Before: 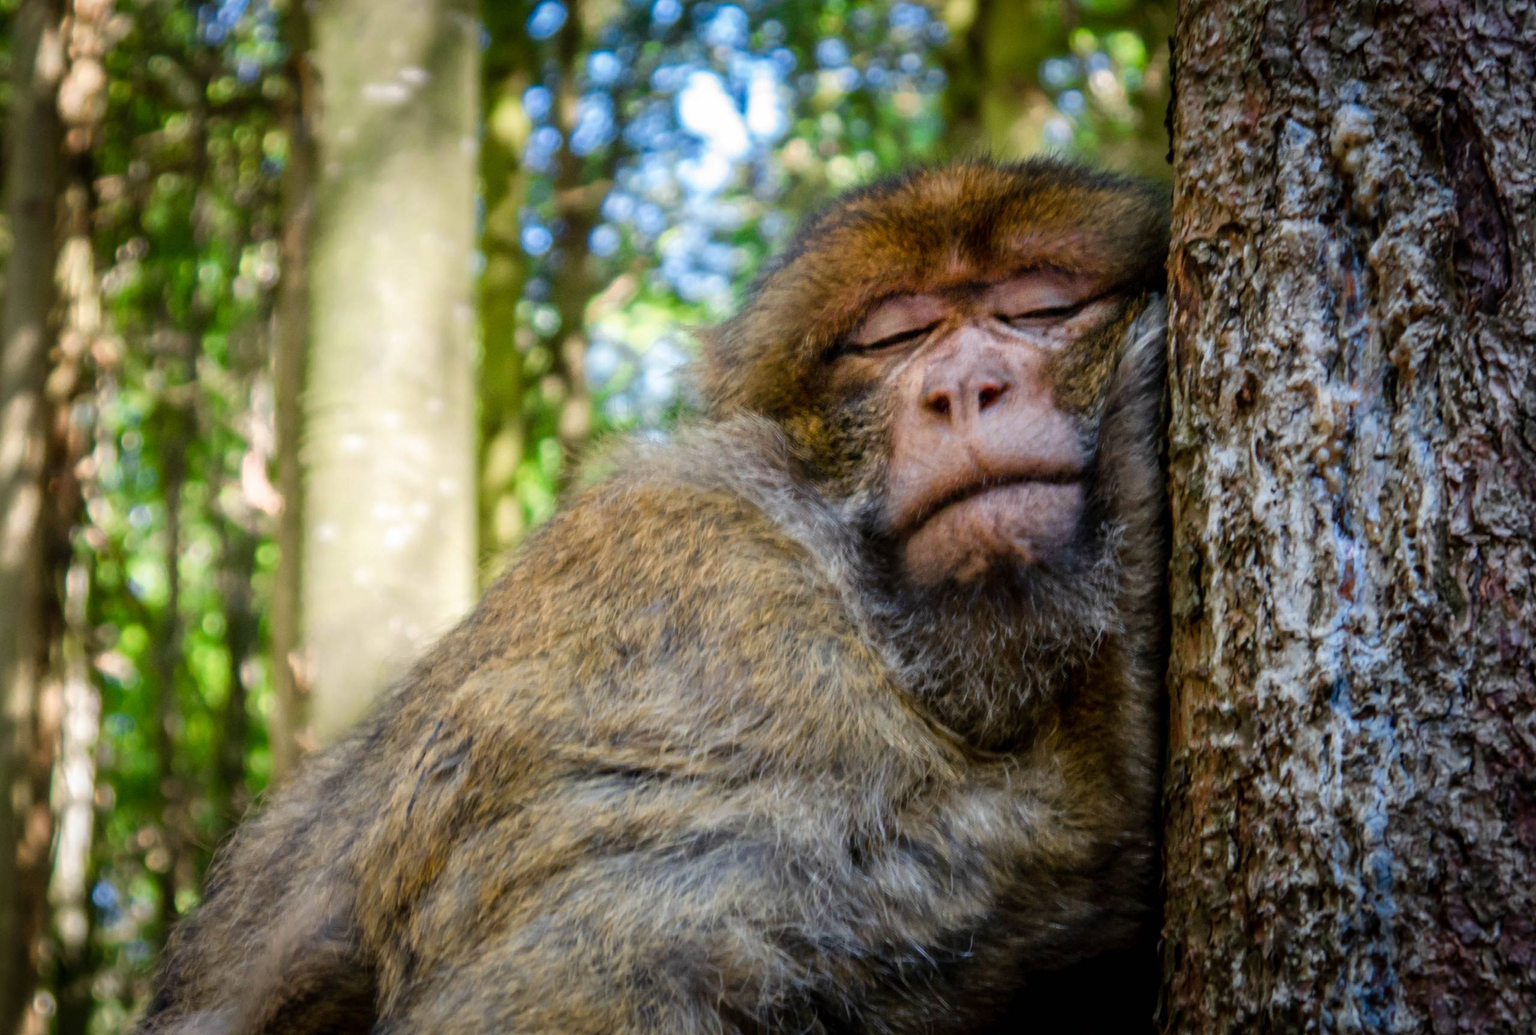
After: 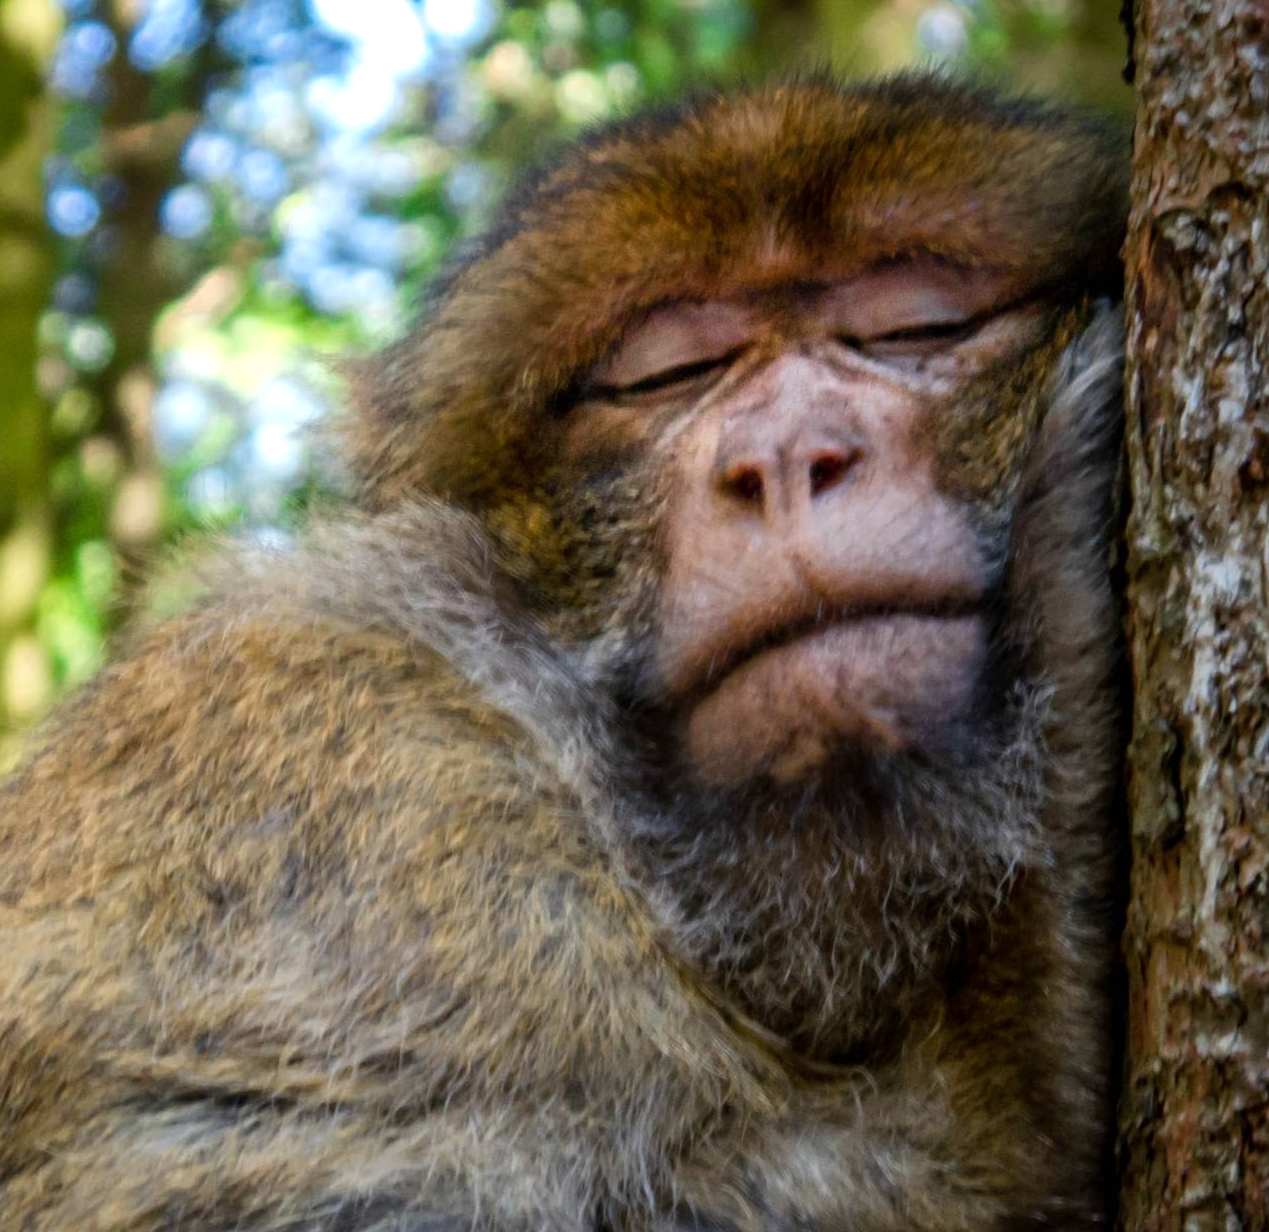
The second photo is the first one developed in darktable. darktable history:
crop: left 32.075%, top 10.976%, right 18.355%, bottom 17.596%
tone equalizer: -8 EV -0.001 EV, -7 EV 0.001 EV, -6 EV -0.002 EV, -5 EV -0.003 EV, -4 EV -0.062 EV, -3 EV -0.222 EV, -2 EV -0.267 EV, -1 EV 0.105 EV, +0 EV 0.303 EV
